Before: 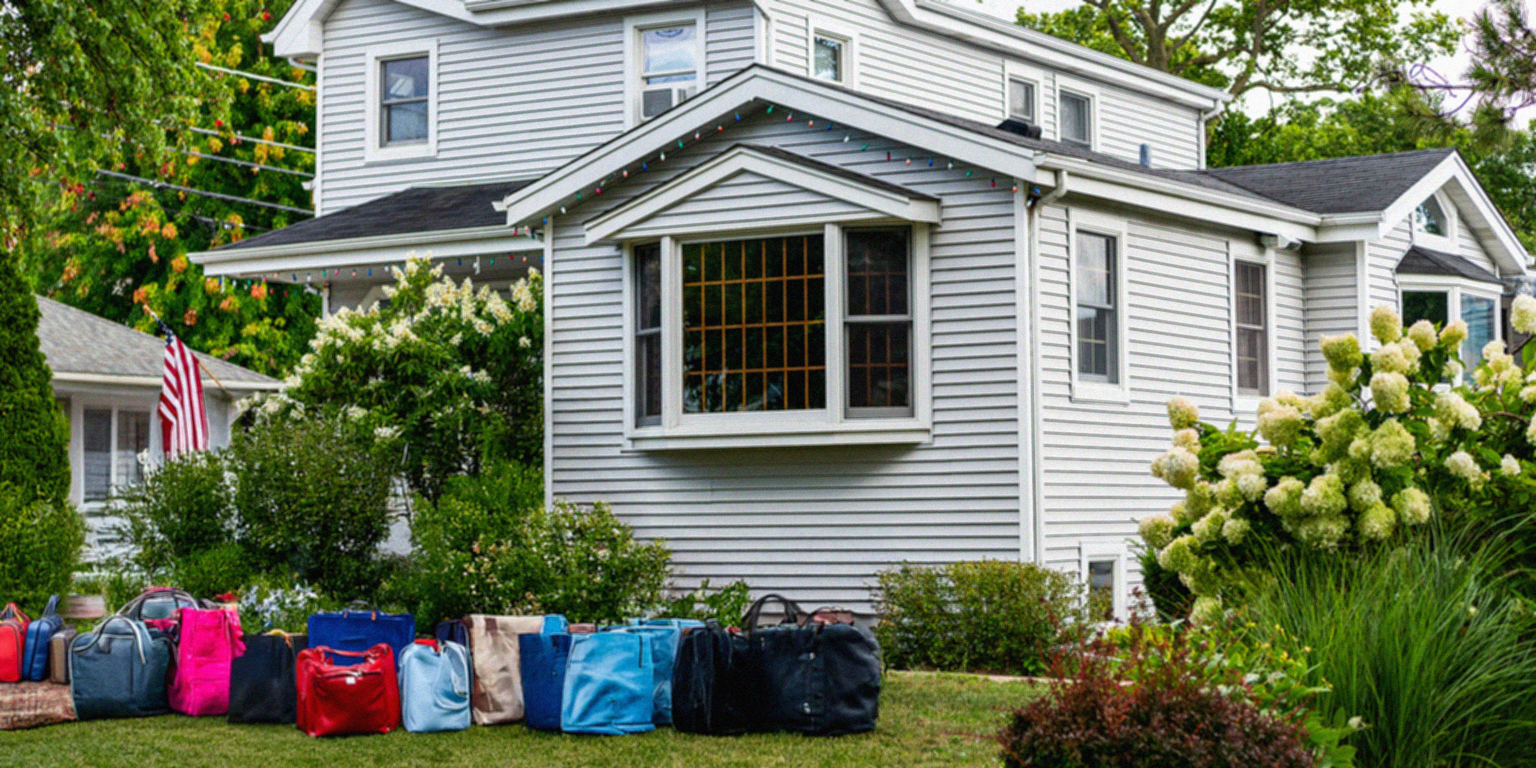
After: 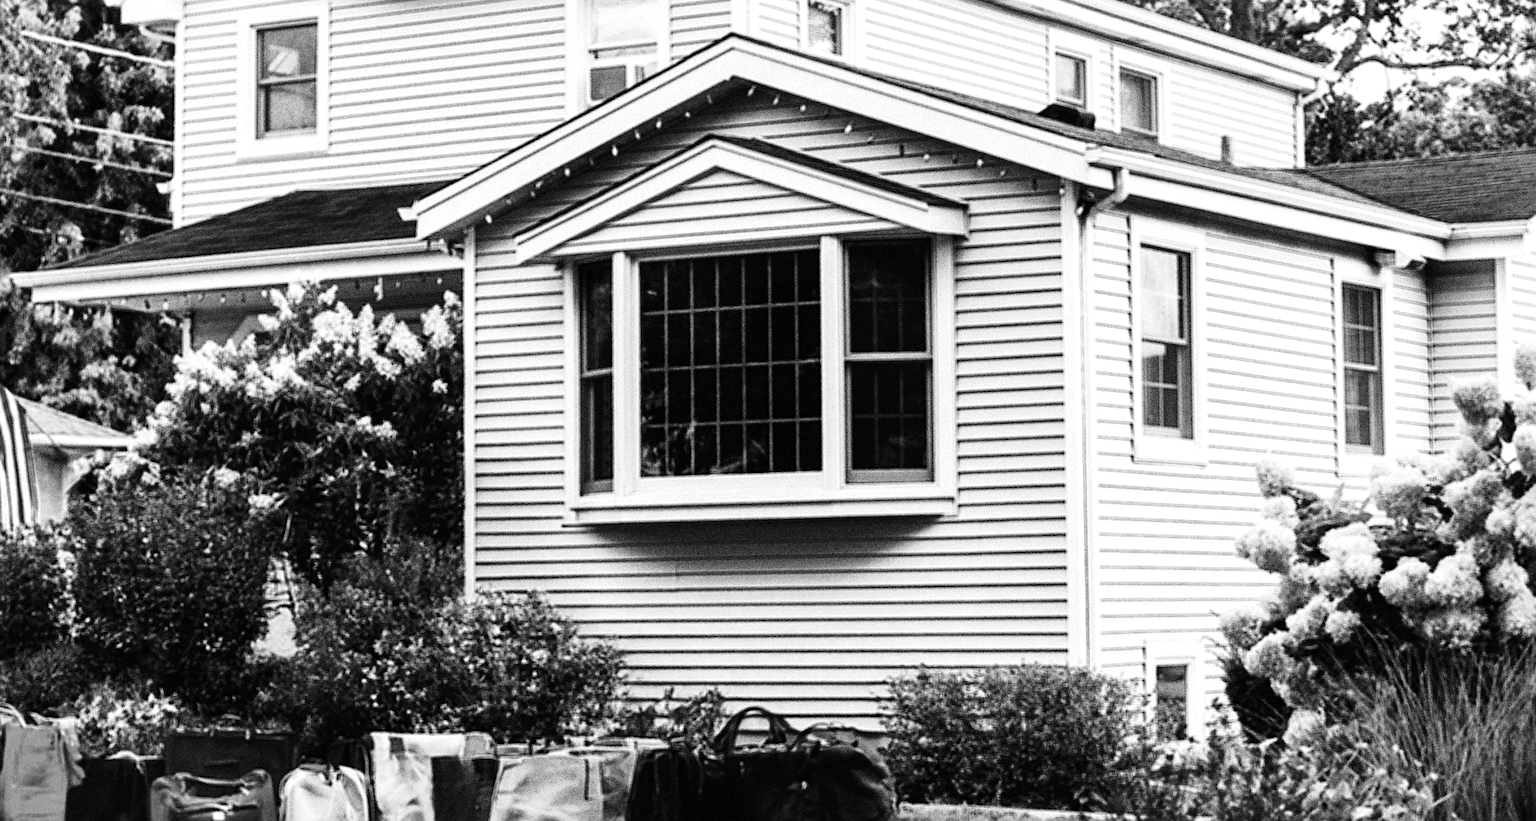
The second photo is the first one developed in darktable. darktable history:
crop: left 11.641%, top 4.983%, right 9.59%, bottom 10.737%
sharpen: radius 1.891, amount 0.393, threshold 1.424
color balance rgb: highlights gain › chroma 1.064%, highlights gain › hue 70.01°, linear chroma grading › shadows -2.378%, linear chroma grading › highlights -14.086%, linear chroma grading › global chroma -9.951%, linear chroma grading › mid-tones -10.435%, perceptual saturation grading › global saturation 25.032%, global vibrance 25.45%
contrast brightness saturation: contrast 0.214, brightness -0.103, saturation 0.205
tone curve: curves: ch0 [(0, 0) (0.003, 0.019) (0.011, 0.019) (0.025, 0.026) (0.044, 0.043) (0.069, 0.066) (0.1, 0.095) (0.136, 0.133) (0.177, 0.181) (0.224, 0.233) (0.277, 0.302) (0.335, 0.375) (0.399, 0.452) (0.468, 0.532) (0.543, 0.609) (0.623, 0.695) (0.709, 0.775) (0.801, 0.865) (0.898, 0.932) (1, 1)], color space Lab, independent channels, preserve colors none
tone equalizer: -8 EV -0.381 EV, -7 EV -0.376 EV, -6 EV -0.301 EV, -5 EV -0.247 EV, -3 EV 0.206 EV, -2 EV 0.34 EV, -1 EV 0.391 EV, +0 EV 0.391 EV
color zones: curves: ch1 [(0, -0.394) (0.143, -0.394) (0.286, -0.394) (0.429, -0.392) (0.571, -0.391) (0.714, -0.391) (0.857, -0.391) (1, -0.394)]
